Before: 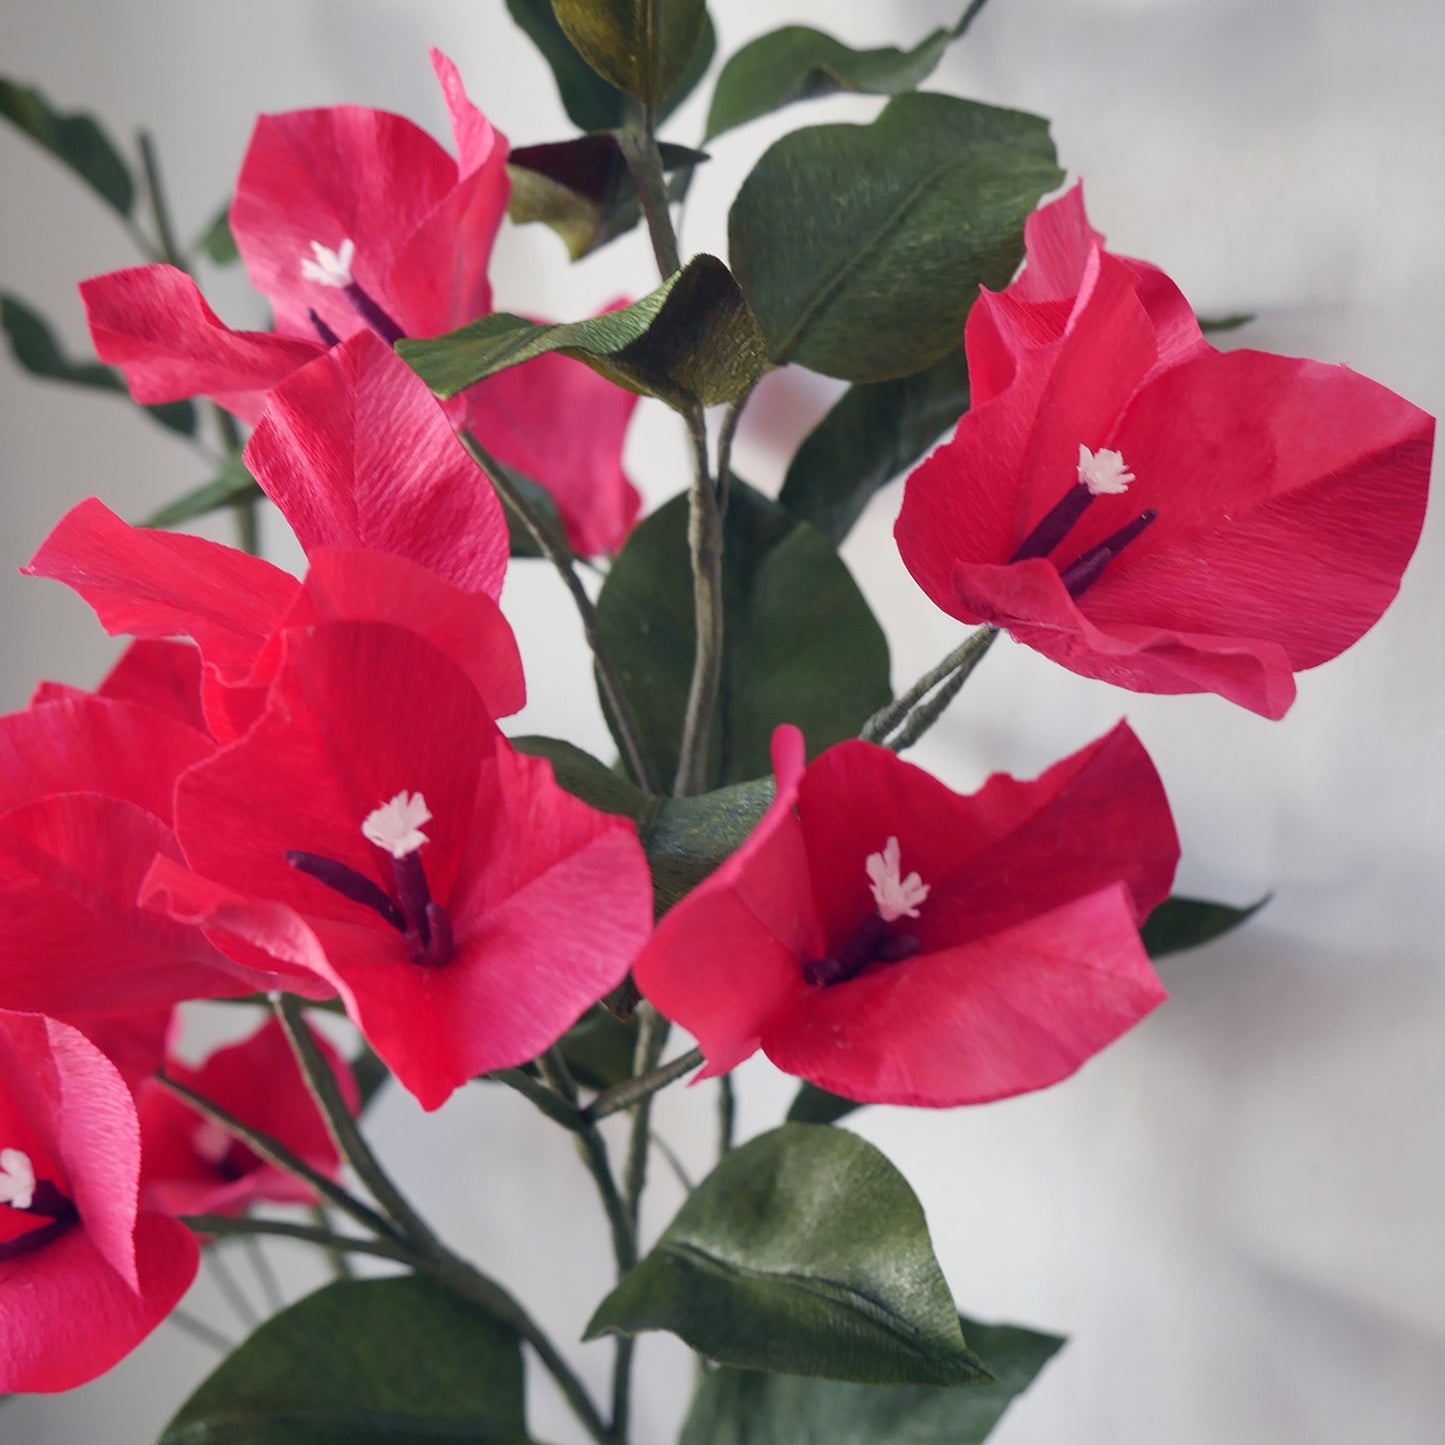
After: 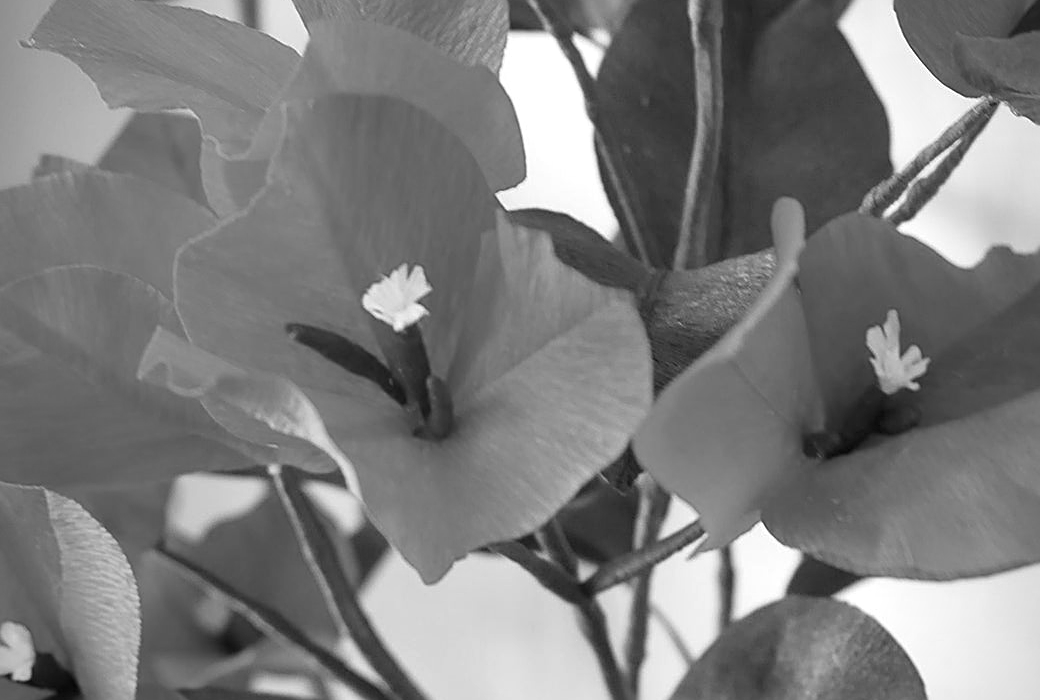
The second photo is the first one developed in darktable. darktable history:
exposure: black level correction 0.001, exposure 0.5 EV, compensate exposure bias true, compensate highlight preservation false
crop: top 36.498%, right 27.964%, bottom 14.995%
monochrome: on, module defaults
sharpen: on, module defaults
levels: mode automatic, gray 50.8%
haze removal: strength -0.05
vignetting: fall-off radius 60.92%
